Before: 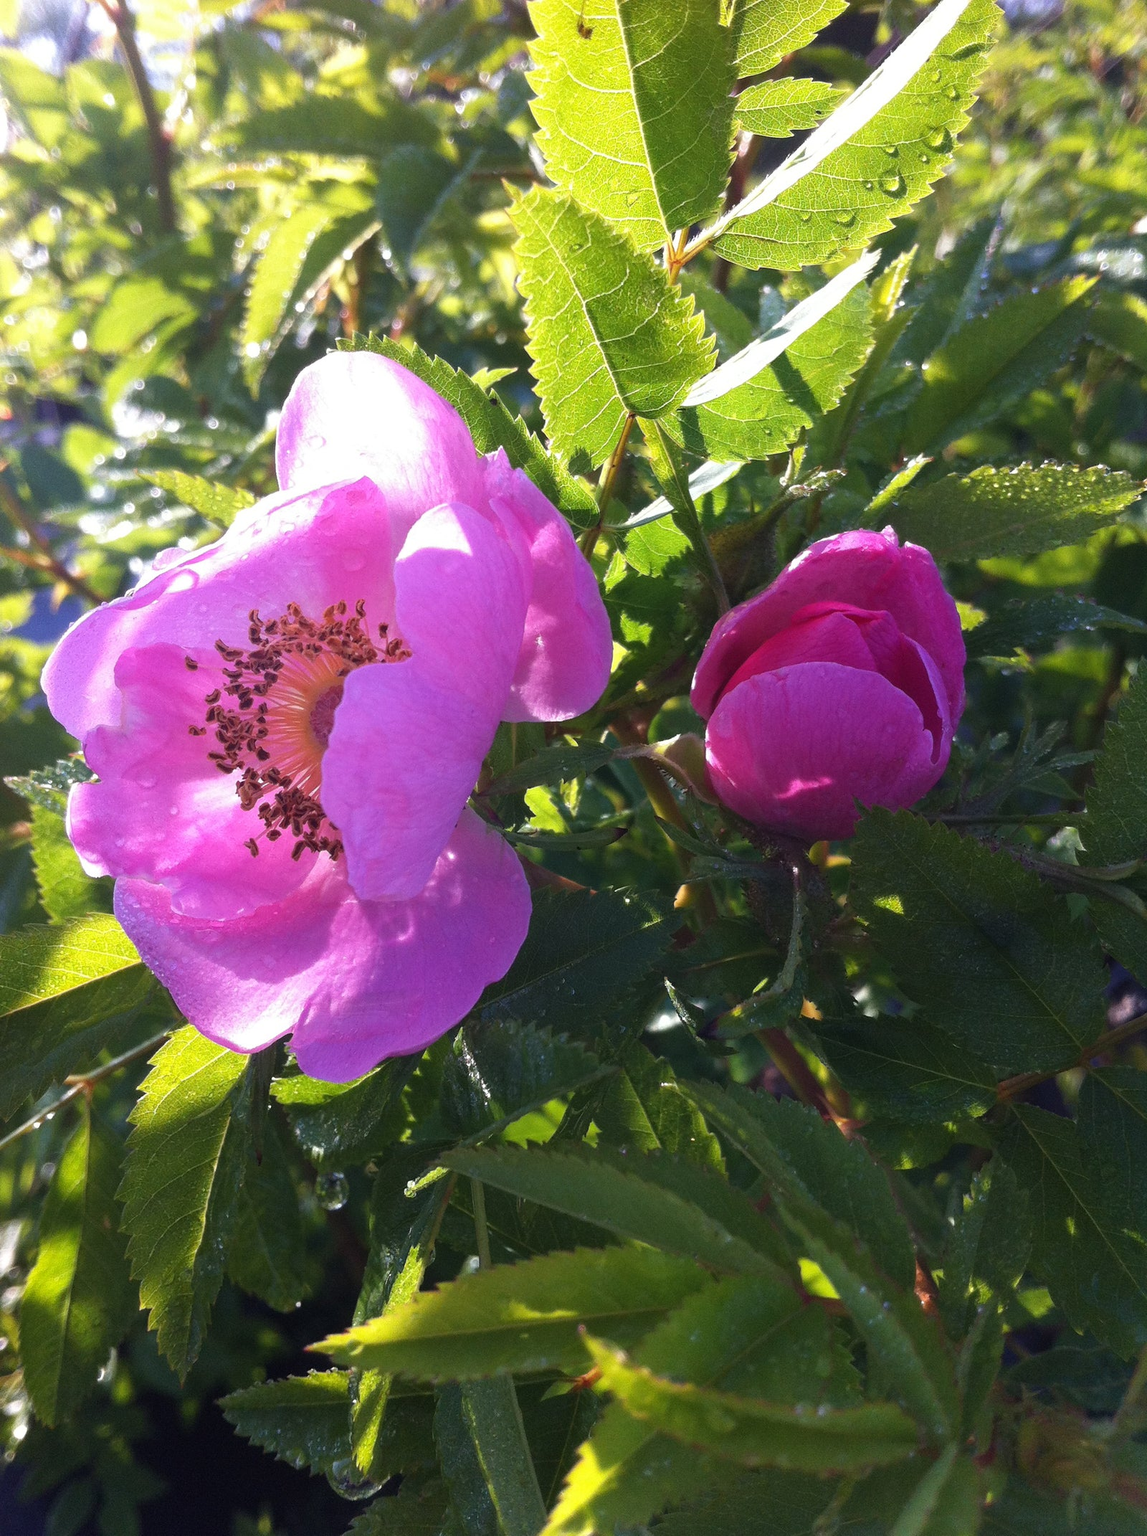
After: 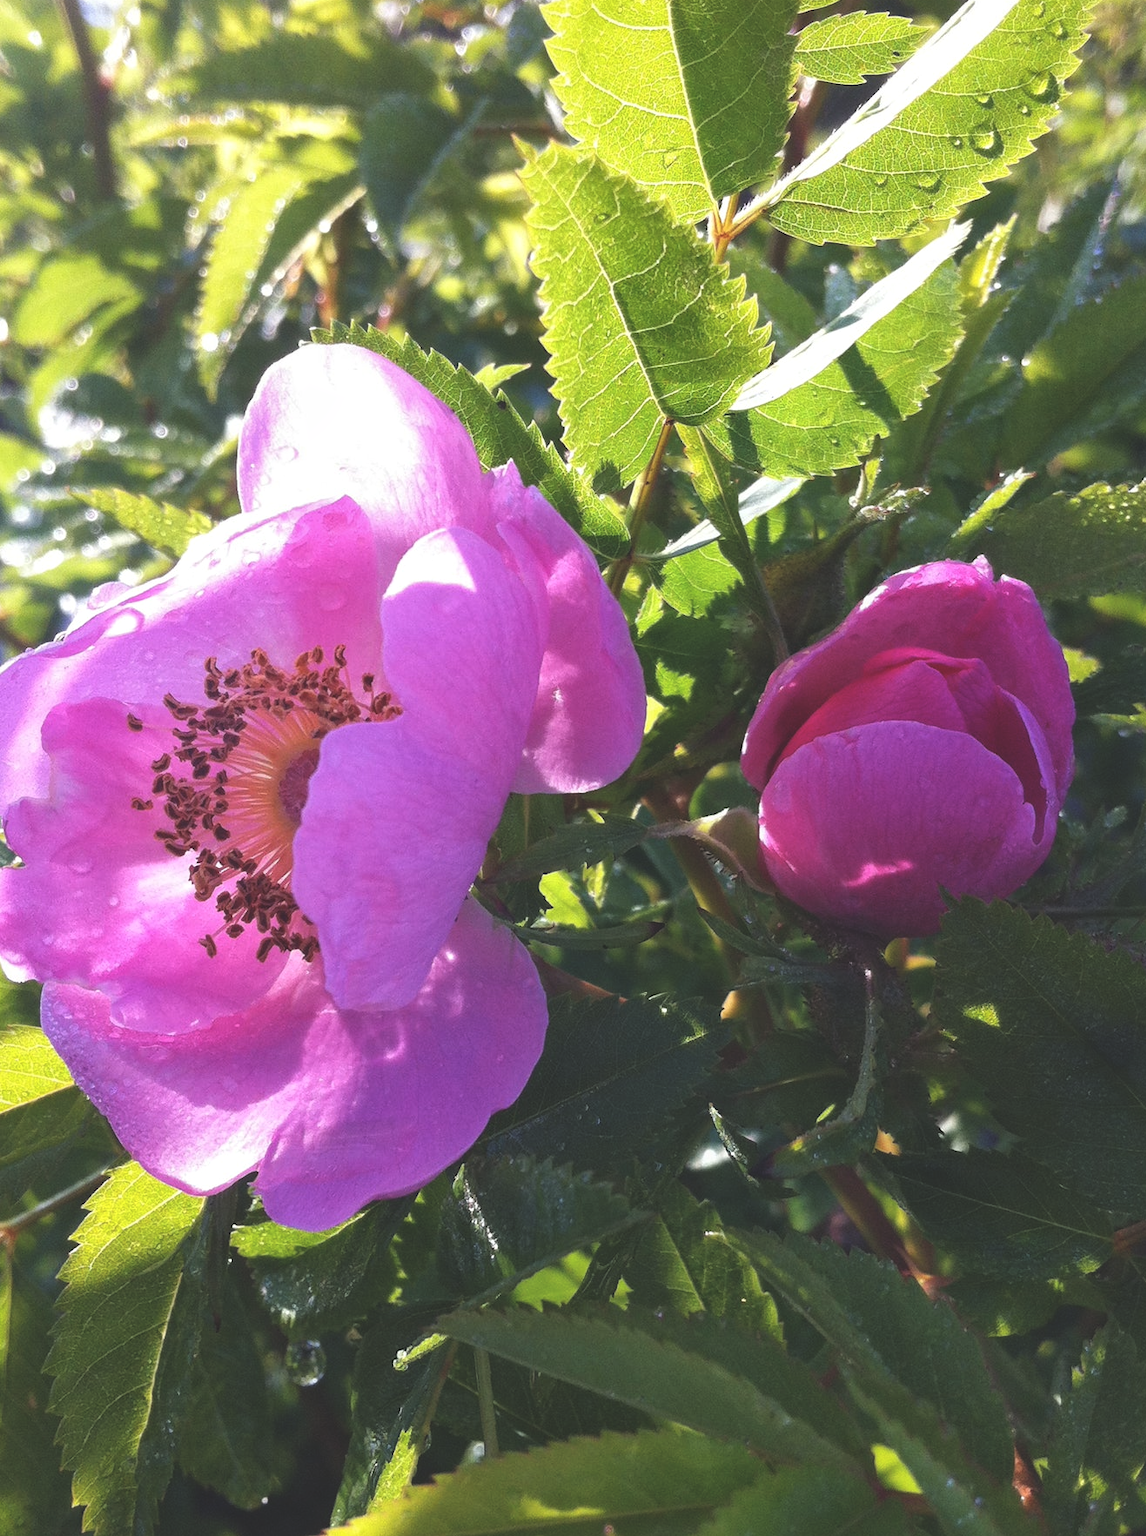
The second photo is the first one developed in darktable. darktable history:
local contrast: mode bilateral grid, contrast 21, coarseness 51, detail 119%, midtone range 0.2
exposure: black level correction -0.023, exposure -0.035 EV, compensate highlight preservation false
crop and rotate: left 7.026%, top 4.454%, right 10.573%, bottom 13.138%
